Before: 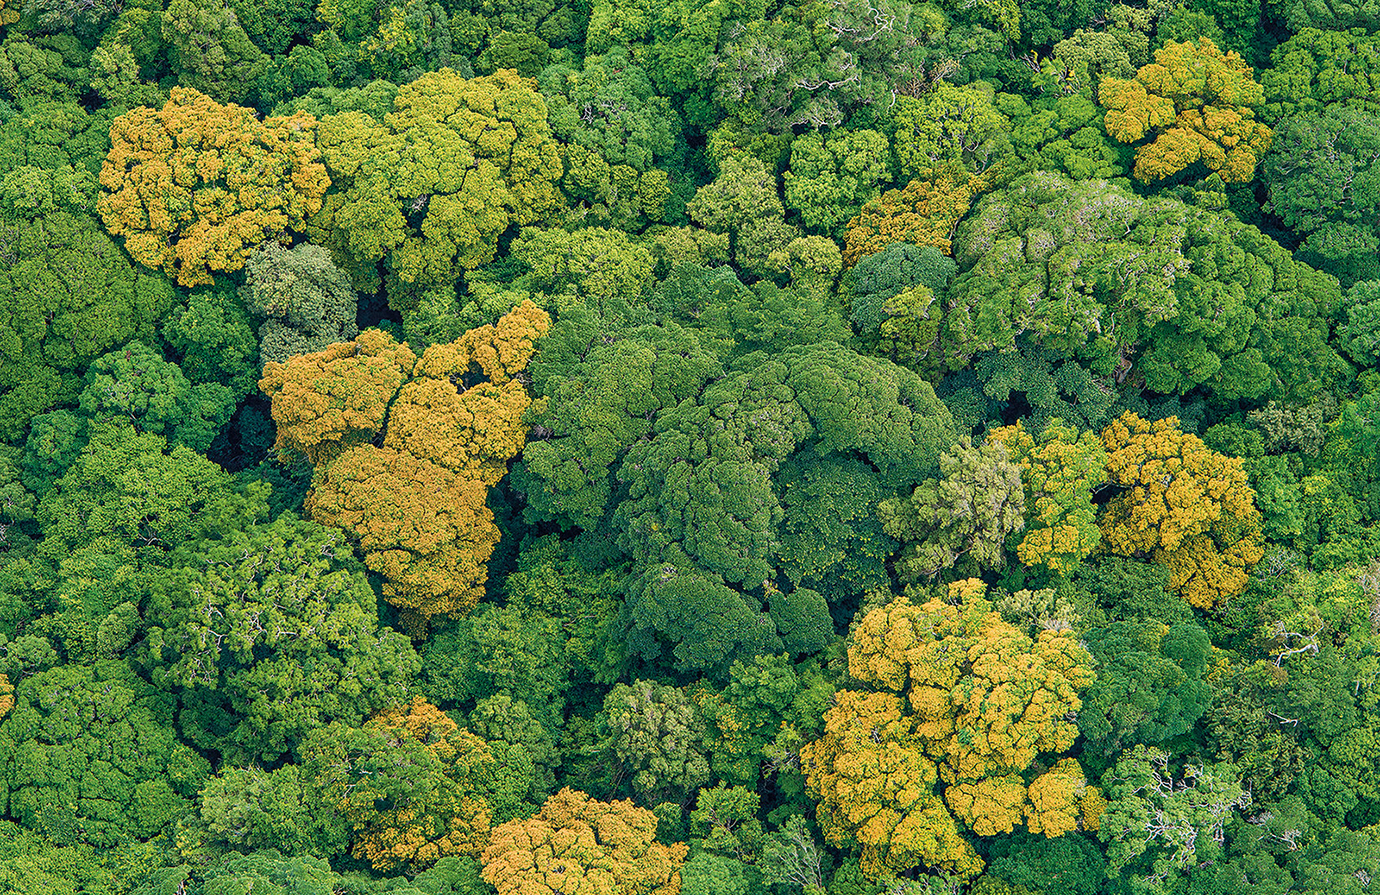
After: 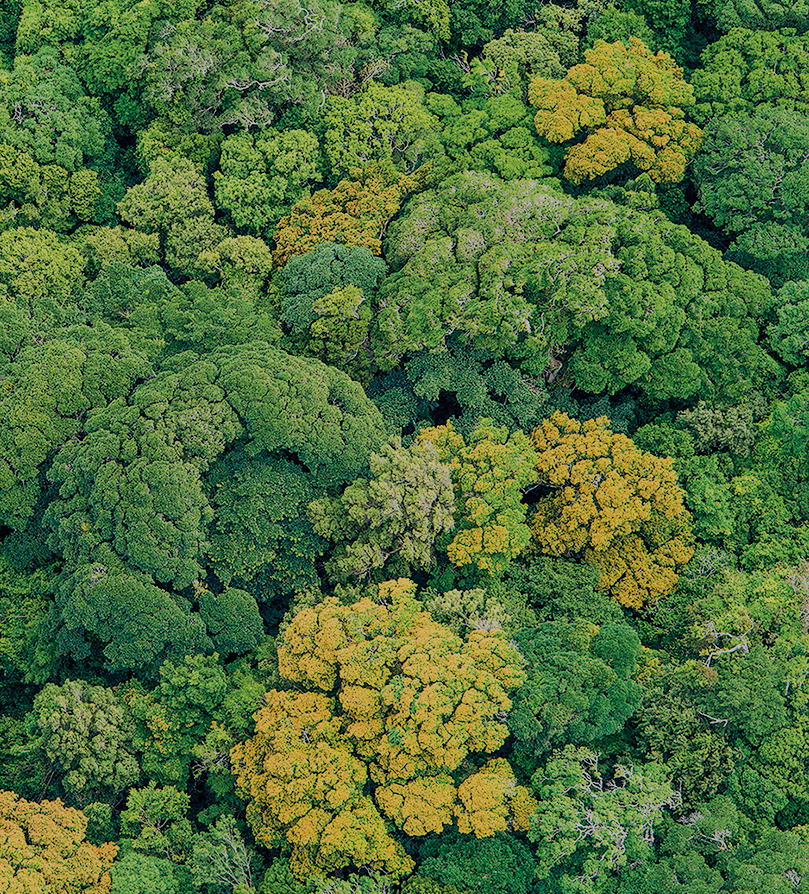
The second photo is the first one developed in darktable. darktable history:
crop: left 41.317%
filmic rgb: black relative exposure -6.06 EV, white relative exposure 6.95 EV, hardness 2.25, iterations of high-quality reconstruction 0, contrast in shadows safe
